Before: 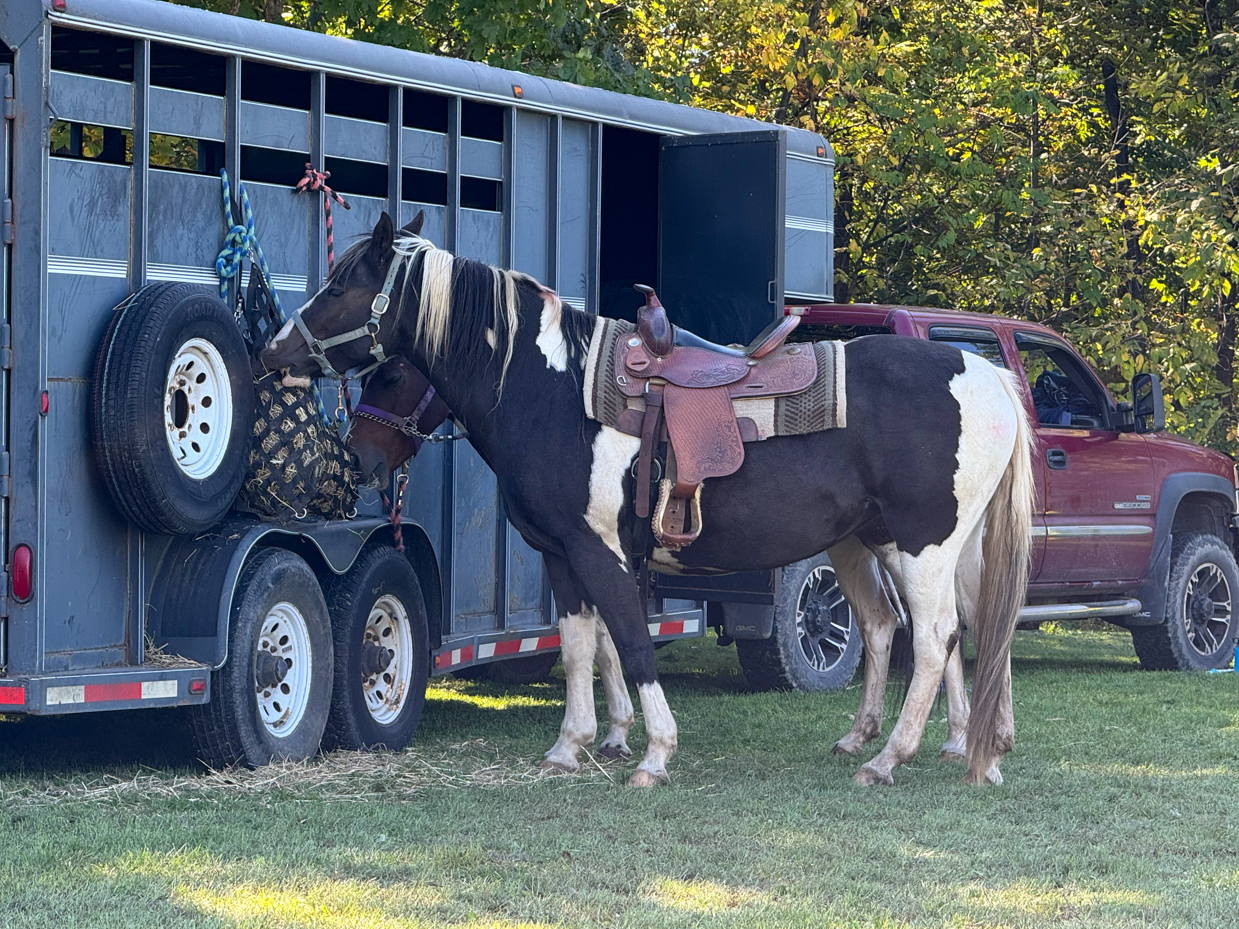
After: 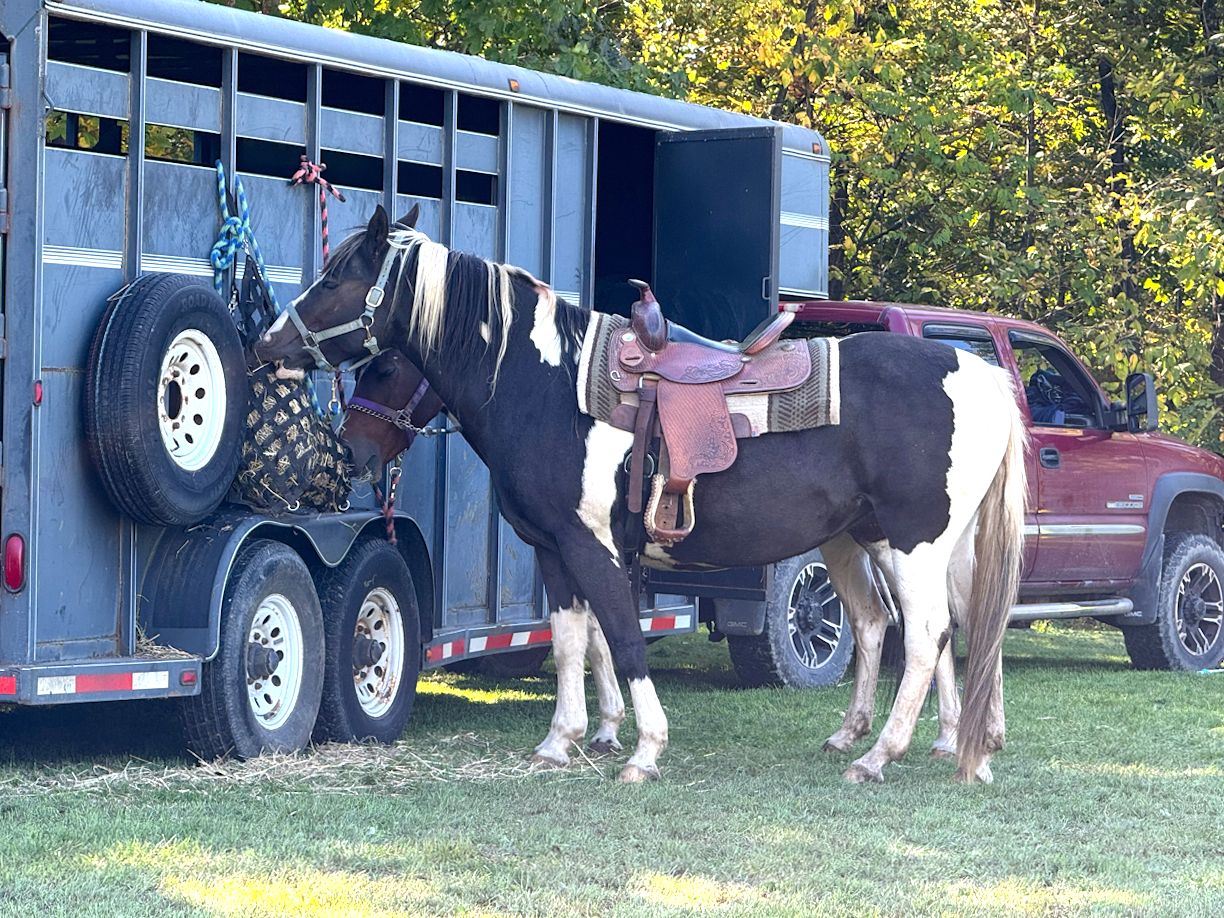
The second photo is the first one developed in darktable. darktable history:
crop and rotate: angle -0.5°
exposure: black level correction 0, exposure 0.7 EV, compensate exposure bias true, compensate highlight preservation false
white balance: emerald 1
